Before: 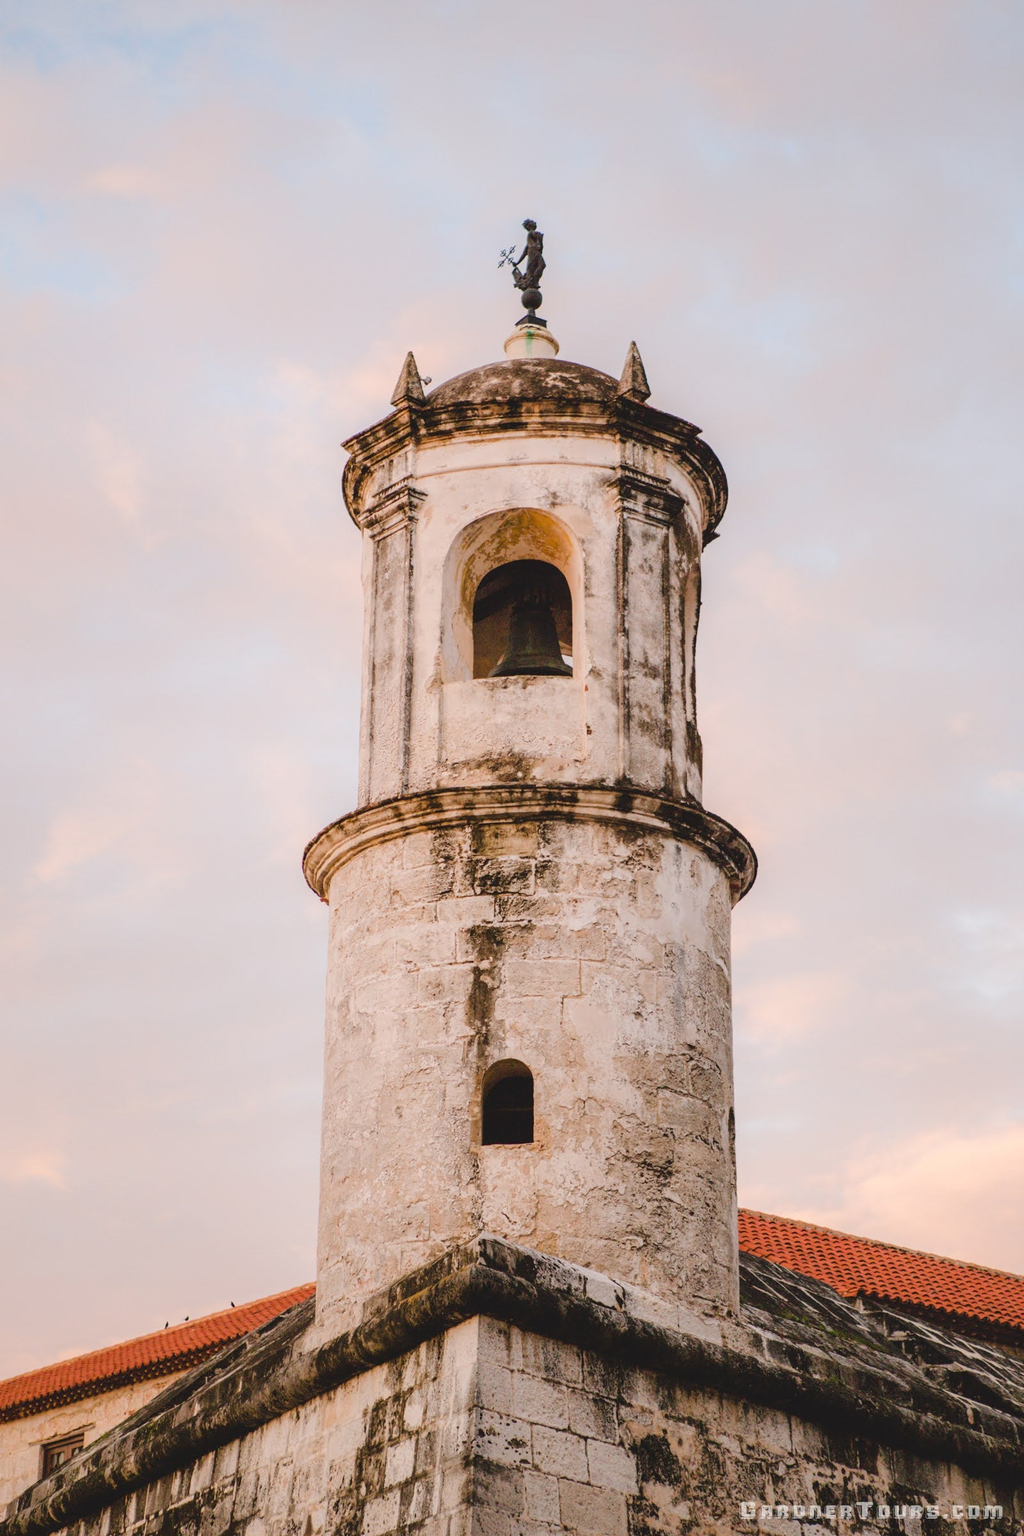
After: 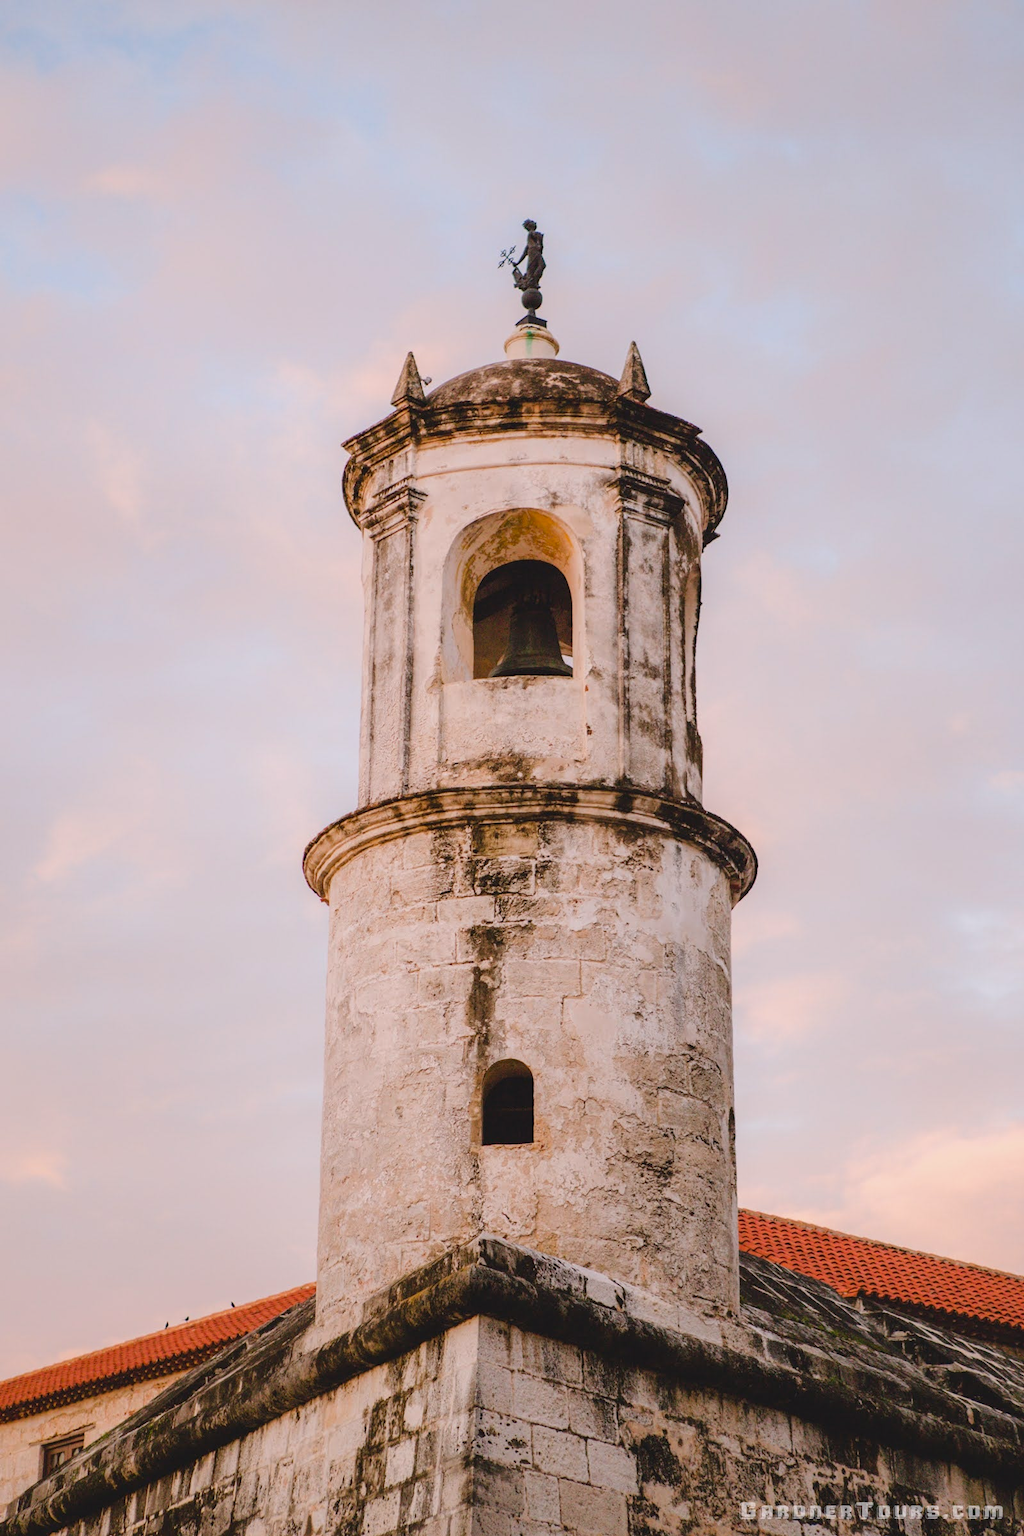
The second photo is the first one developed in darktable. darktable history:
sharpen: radius 2.883, amount 0.868, threshold 47.523
white balance: red 1.004, blue 1.024
color correction: saturation 1.11
exposure: exposure -0.153 EV, compensate highlight preservation false
